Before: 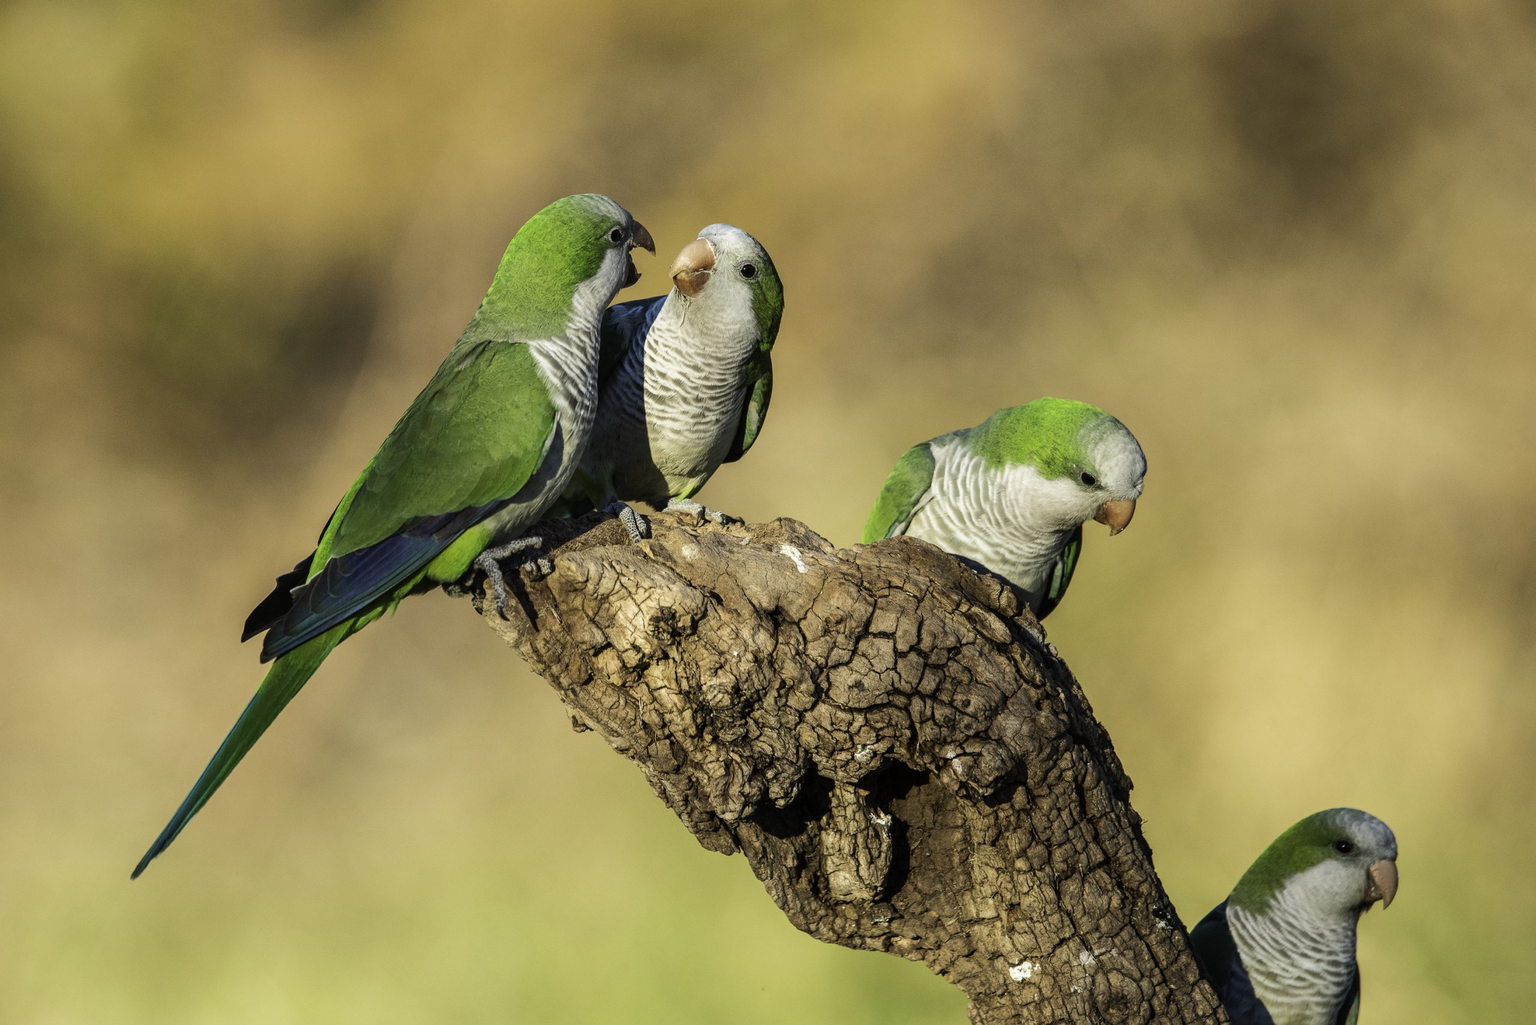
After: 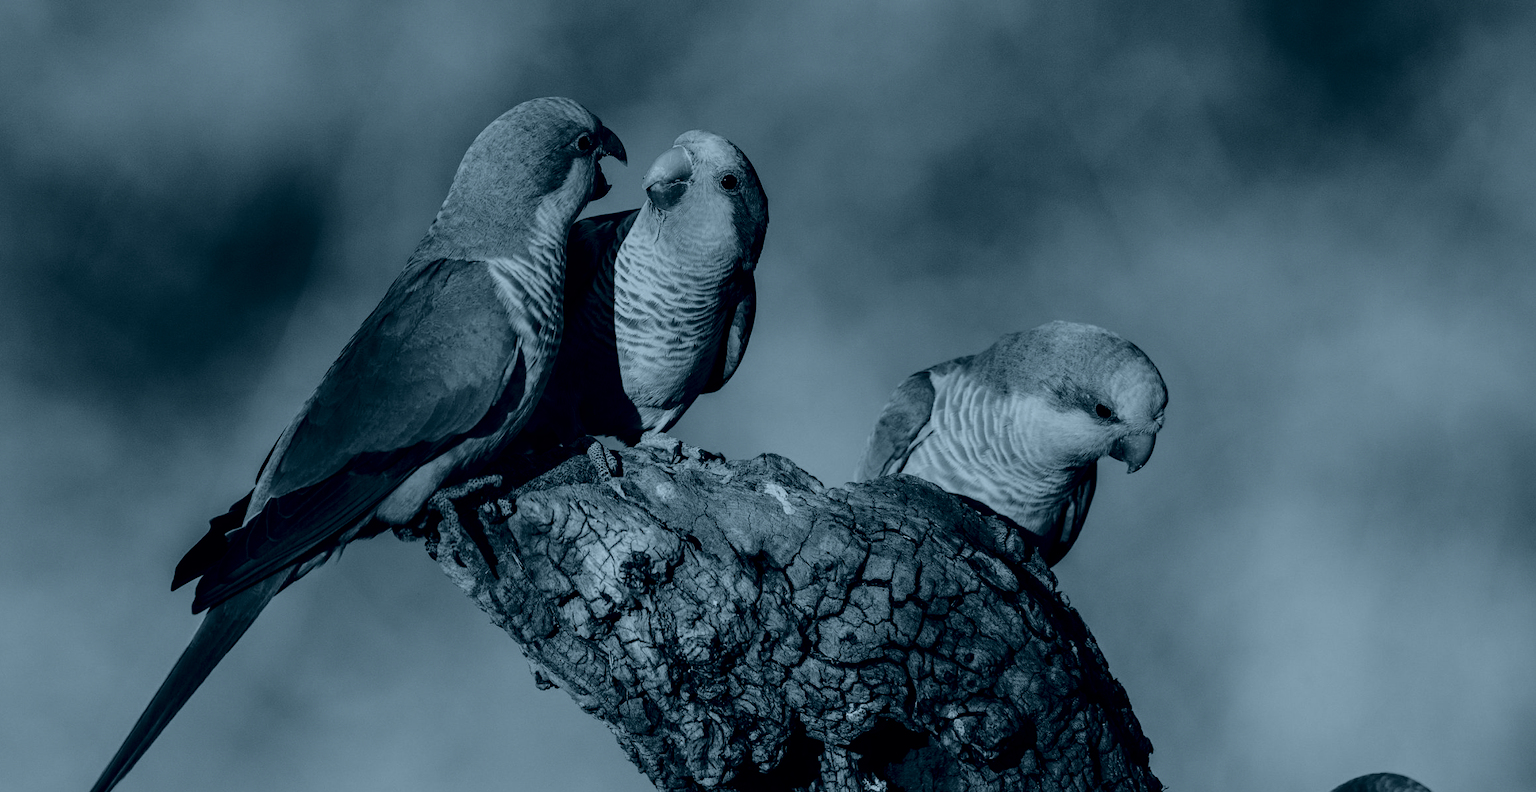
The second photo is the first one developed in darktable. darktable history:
tone equalizer: -8 EV -1.08 EV, -7 EV -1.01 EV, -6 EV -0.867 EV, -5 EV -0.578 EV, -3 EV 0.578 EV, -2 EV 0.867 EV, -1 EV 1.01 EV, +0 EV 1.08 EV, edges refinement/feathering 500, mask exposure compensation -1.57 EV, preserve details no
color zones: curves: ch0 [(0, 0.511) (0.143, 0.531) (0.286, 0.56) (0.429, 0.5) (0.571, 0.5) (0.714, 0.5) (0.857, 0.5) (1, 0.5)]; ch1 [(0, 0.525) (0.143, 0.705) (0.286, 0.715) (0.429, 0.35) (0.571, 0.35) (0.714, 0.35) (0.857, 0.4) (1, 0.4)]; ch2 [(0, 0.572) (0.143, 0.512) (0.286, 0.473) (0.429, 0.45) (0.571, 0.5) (0.714, 0.5) (0.857, 0.518) (1, 0.518)]
crop: left 5.596%, top 10.314%, right 3.534%, bottom 19.395%
colorize: hue 194.4°, saturation 29%, source mix 61.75%, lightness 3.98%, version 1
